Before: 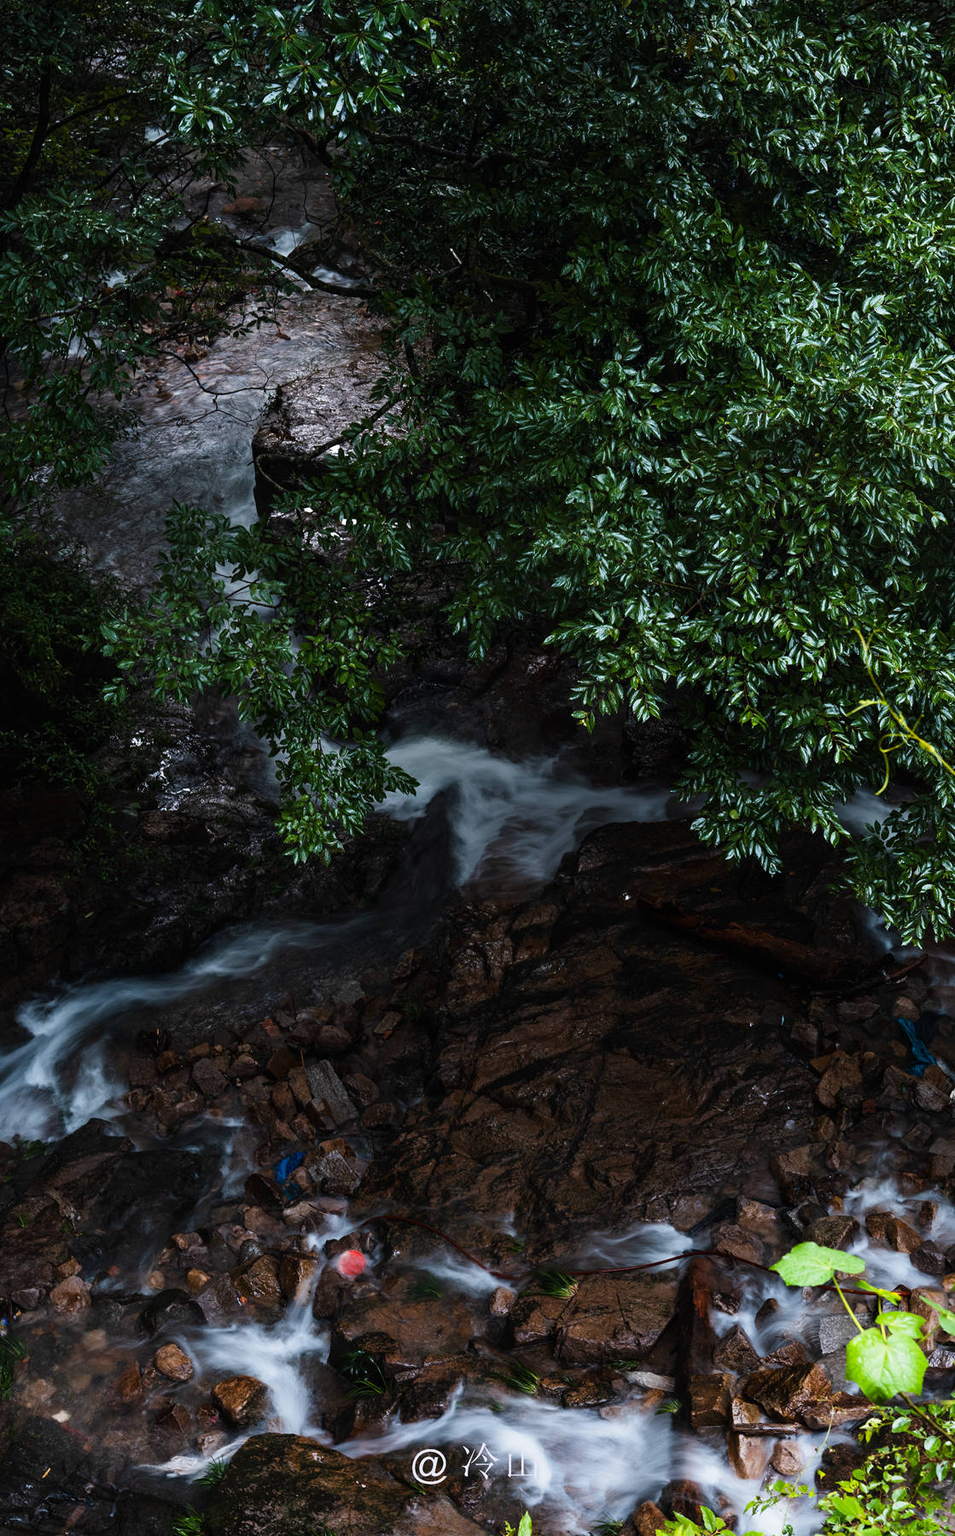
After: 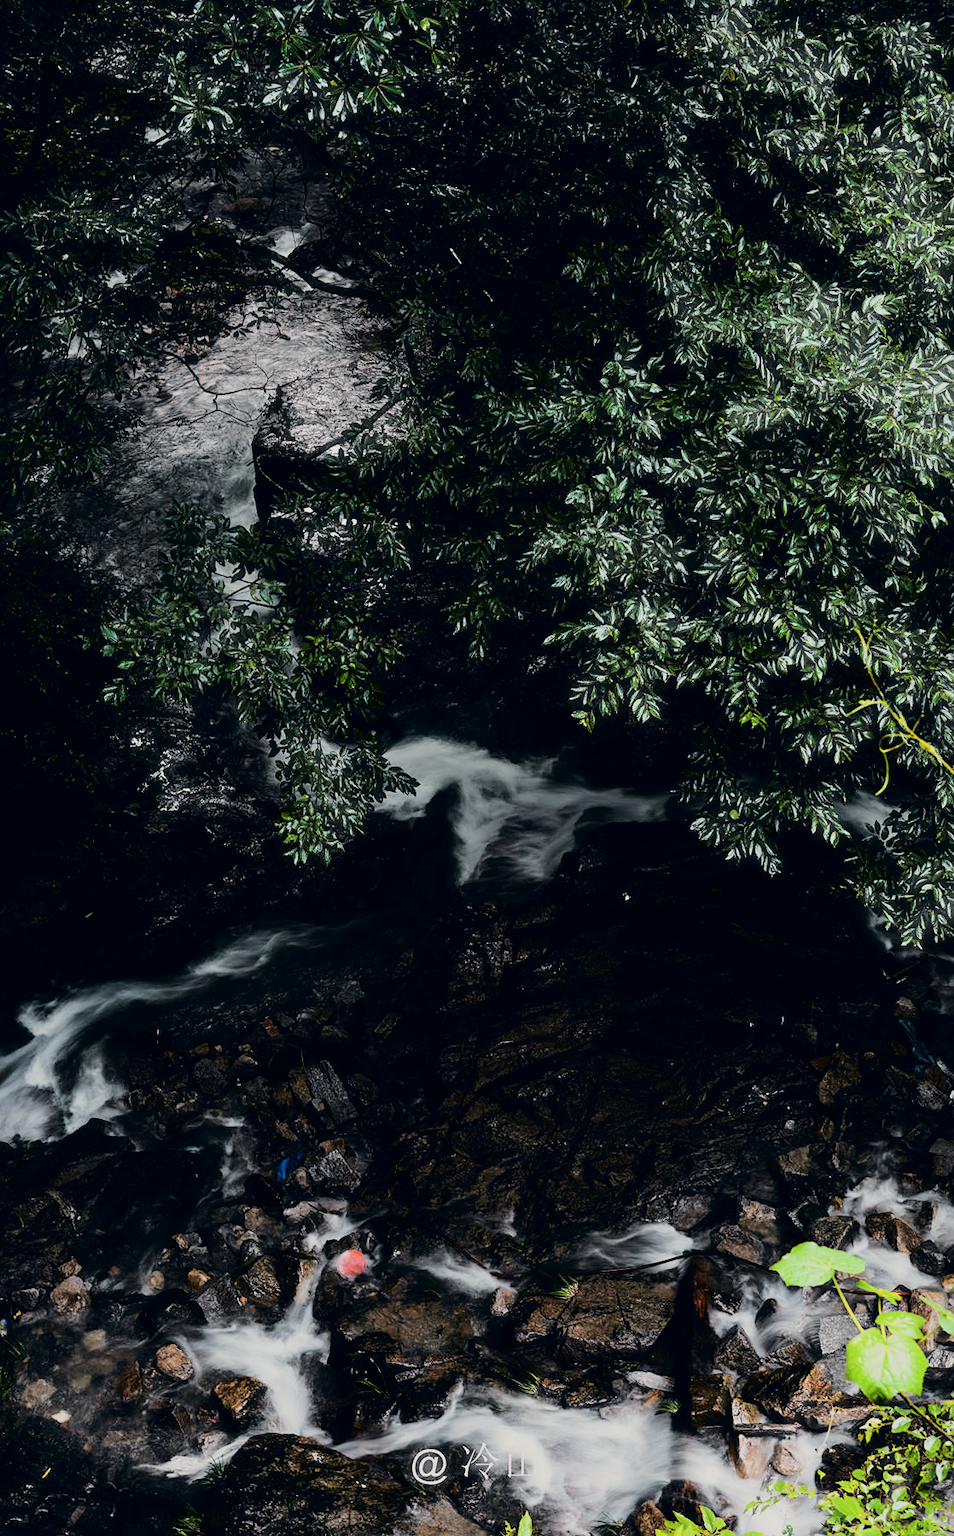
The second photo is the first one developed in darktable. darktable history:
color correction: highlights a* 2.75, highlights b* 5, shadows a* -2.04, shadows b* -4.84, saturation 0.8
tone curve: curves: ch0 [(0, 0) (0.11, 0.061) (0.256, 0.259) (0.398, 0.494) (0.498, 0.611) (0.65, 0.757) (0.835, 0.883) (1, 0.961)]; ch1 [(0, 0) (0.346, 0.307) (0.408, 0.369) (0.453, 0.457) (0.482, 0.479) (0.502, 0.498) (0.521, 0.51) (0.553, 0.554) (0.618, 0.65) (0.693, 0.727) (1, 1)]; ch2 [(0, 0) (0.366, 0.337) (0.434, 0.46) (0.485, 0.494) (0.5, 0.494) (0.511, 0.508) (0.537, 0.55) (0.579, 0.599) (0.621, 0.693) (1, 1)], color space Lab, independent channels, preserve colors none
sharpen: amount 0.2
haze removal: strength -0.1, adaptive false
filmic rgb: black relative exposure -7.65 EV, white relative exposure 4.56 EV, hardness 3.61
